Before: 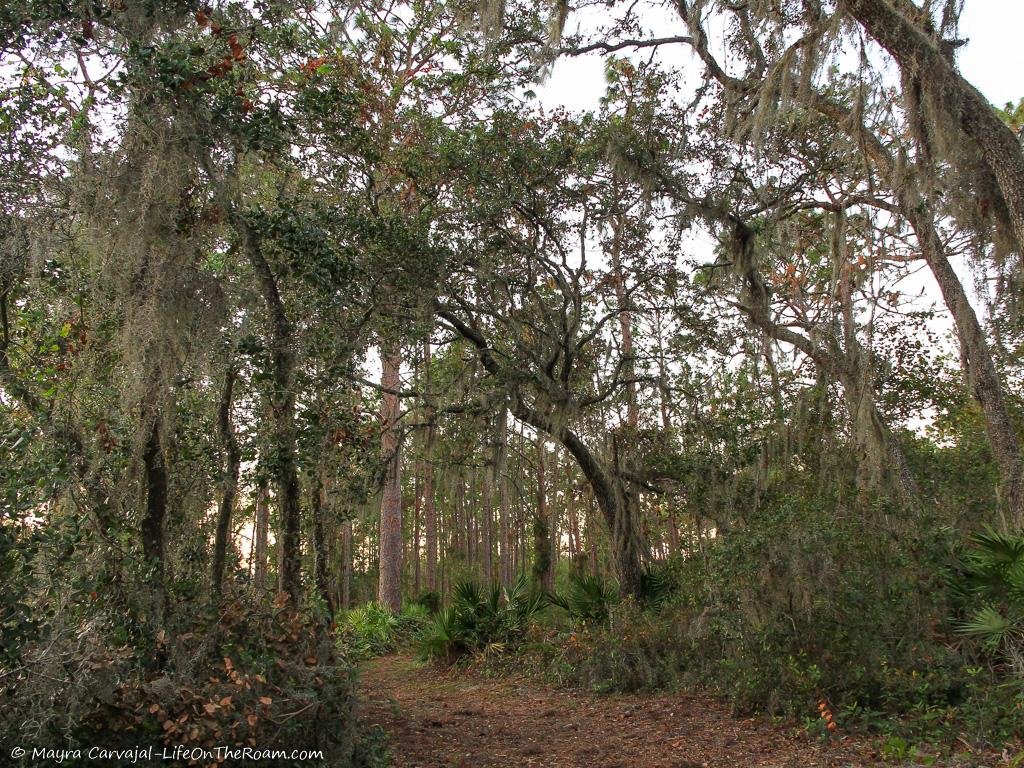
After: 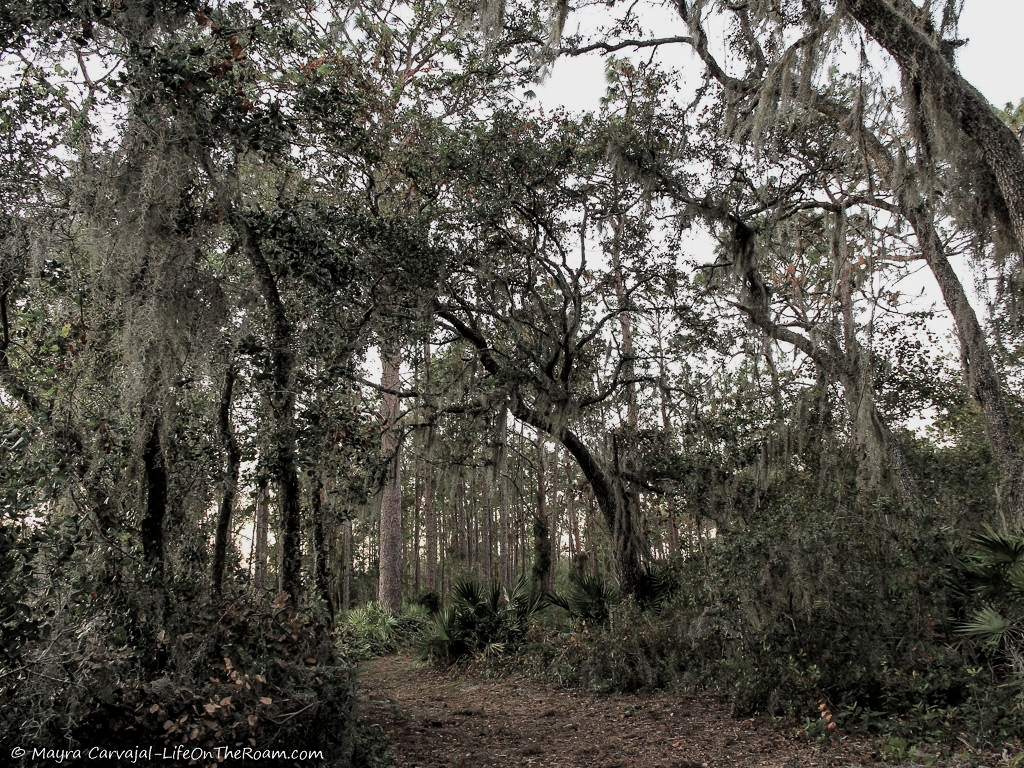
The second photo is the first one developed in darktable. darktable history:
color zones: curves: ch1 [(0, 0.292) (0.001, 0.292) (0.2, 0.264) (0.4, 0.248) (0.6, 0.248) (0.8, 0.264) (0.999, 0.292) (1, 0.292)]
filmic rgb: middle gray luminance 12.47%, black relative exposure -10.17 EV, white relative exposure 3.47 EV, target black luminance 0%, hardness 5.66, latitude 44.9%, contrast 1.233, highlights saturation mix 5.55%, shadows ↔ highlights balance 27.38%
